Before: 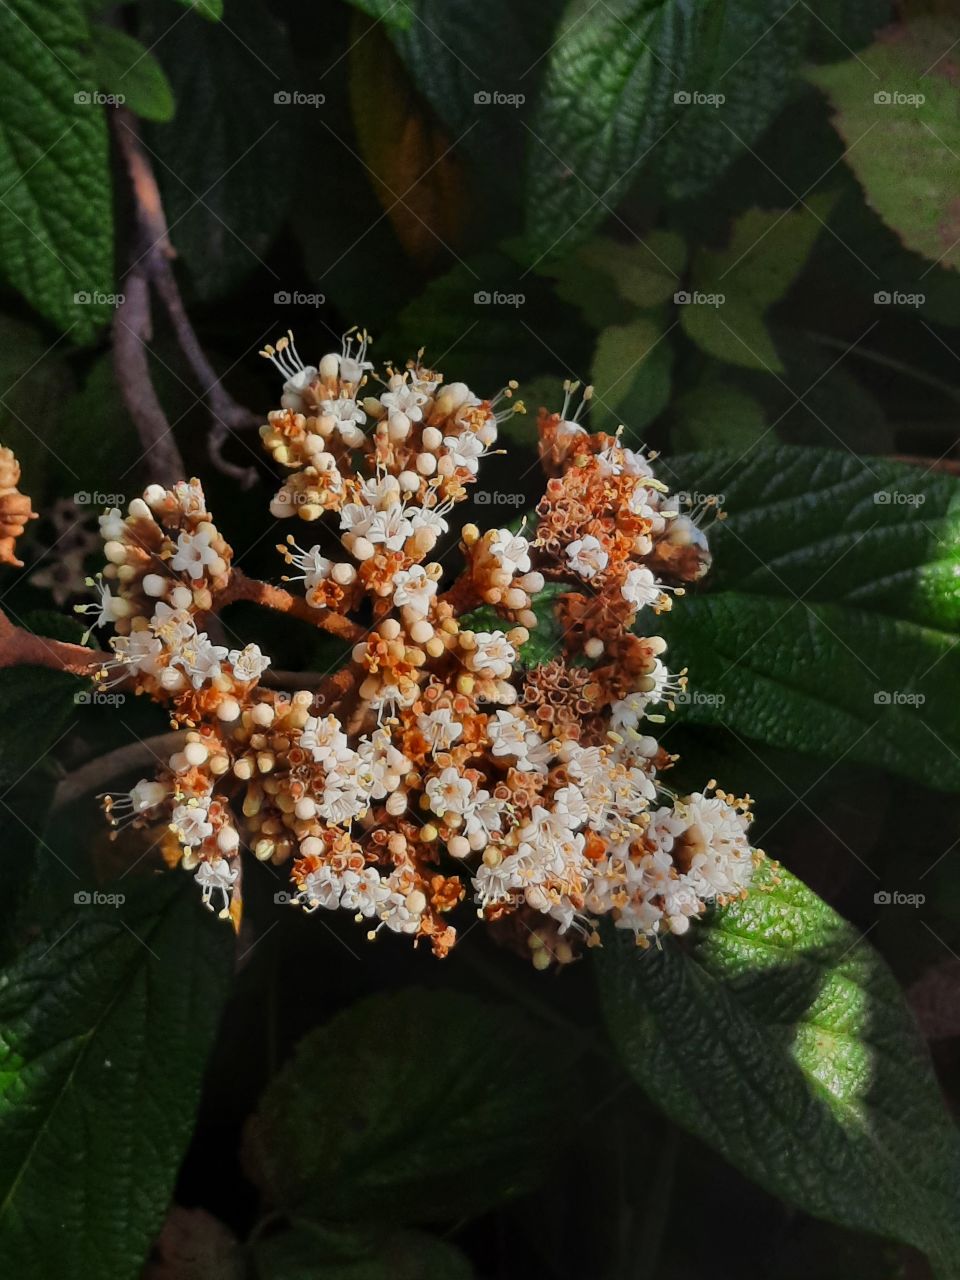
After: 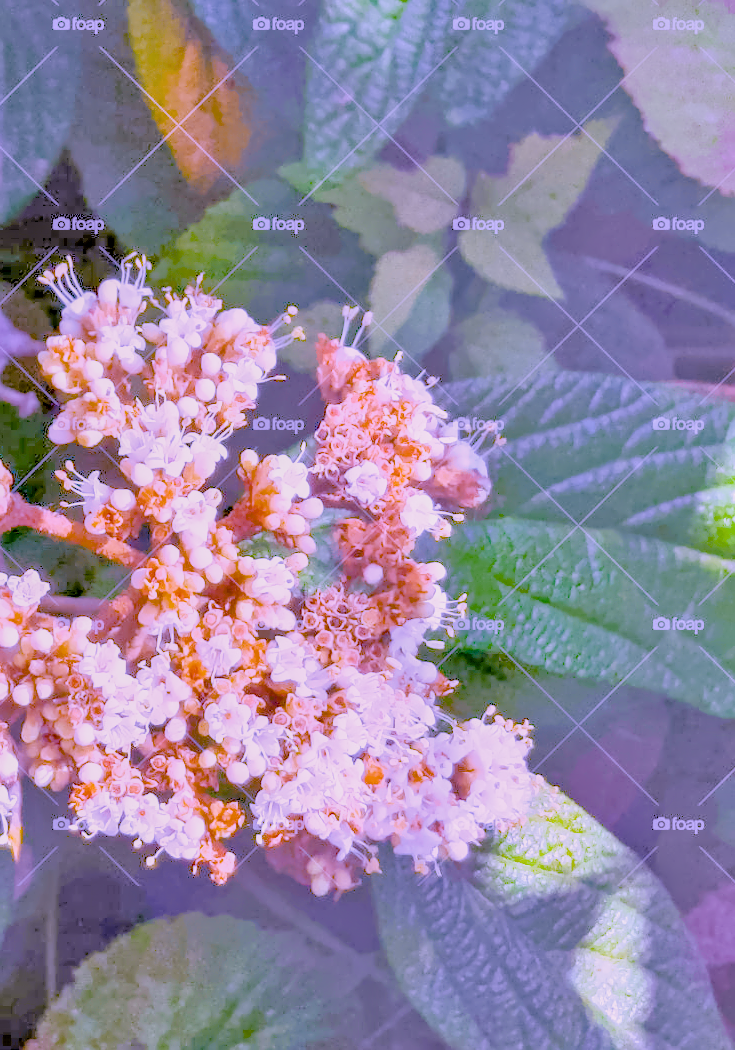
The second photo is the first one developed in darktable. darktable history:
filmic rgb "scene-referred default": black relative exposure -7.65 EV, white relative exposure 4.56 EV, hardness 3.61
crop: left 23.095%, top 5.827%, bottom 11.854%
local contrast: on, module defaults
raw chromatic aberrations: on, module defaults
color balance rgb: perceptual saturation grading › global saturation 25%, global vibrance 20%
exposure: black level correction 0.001, exposure 0.5 EV, compensate exposure bias true, compensate highlight preservation false
highlight reconstruction: method reconstruct color, iterations 1, diameter of reconstruction 64 px
hot pixels: on, module defaults
lens correction: scale 1.01, crop 1, focal 85, aperture 2.5, distance 5.18, camera "Canon EOS RP", lens "Canon RF 85mm F2 MACRO IS STM"
denoise (profiled): patch size 2, preserve shadows 1.05, bias correction -0.266, scattering 0.232, a [-1, 0, 0], b [0, 0, 0], compensate highlight preservation false
tone equalizer "relight: fill-in": -7 EV 0.15 EV, -6 EV 0.6 EV, -5 EV 1.15 EV, -4 EV 1.33 EV, -3 EV 1.15 EV, -2 EV 0.6 EV, -1 EV 0.15 EV, mask exposure compensation -0.5 EV
haze removal: compatibility mode true, adaptive false
shadows and highlights: shadows 25, highlights -25
white balance: red 1.285, blue 2.66
